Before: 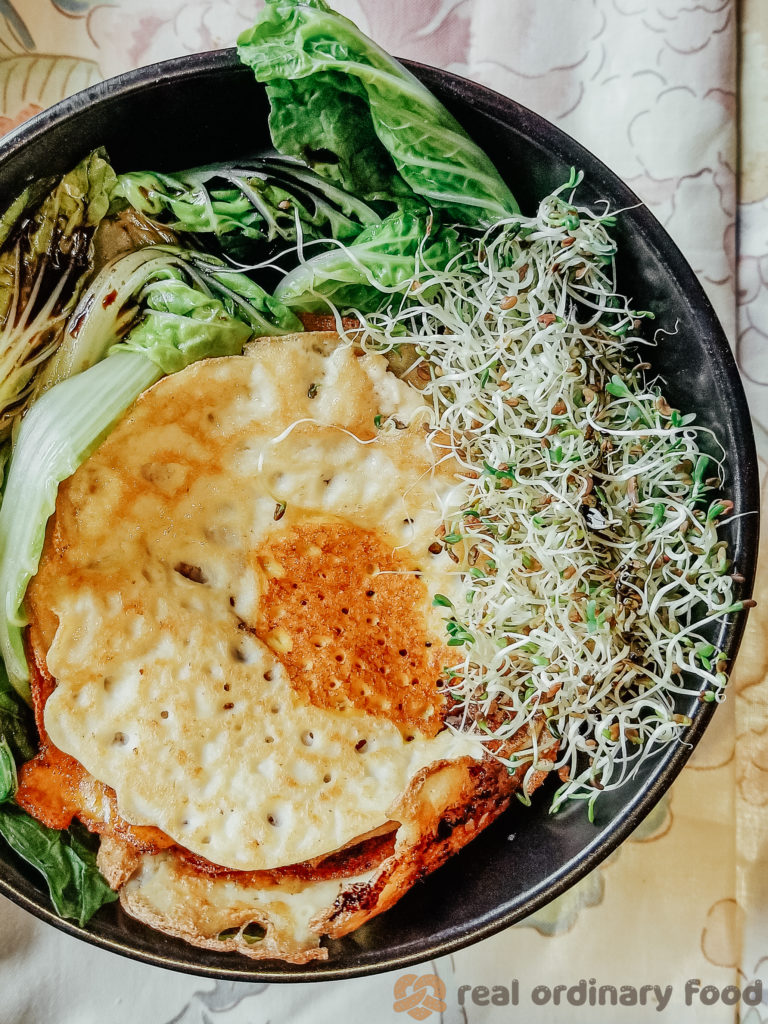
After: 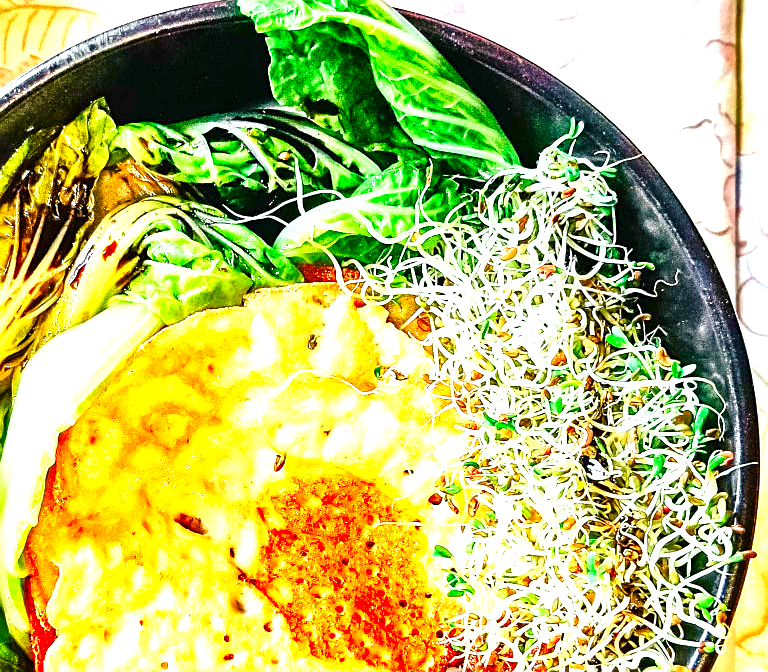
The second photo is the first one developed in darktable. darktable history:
sharpen: on, module defaults
exposure: black level correction 0, exposure 1.4 EV, compensate highlight preservation false
color balance rgb: linear chroma grading › shadows 32%, linear chroma grading › global chroma -2%, linear chroma grading › mid-tones 4%, perceptual saturation grading › global saturation -2%, perceptual saturation grading › highlights -8%, perceptual saturation grading › mid-tones 8%, perceptual saturation grading › shadows 4%, perceptual brilliance grading › highlights 8%, perceptual brilliance grading › mid-tones 4%, perceptual brilliance grading › shadows 2%, global vibrance 16%, saturation formula JzAzBz (2021)
crop and rotate: top 4.848%, bottom 29.503%
color correction: saturation 1.8
